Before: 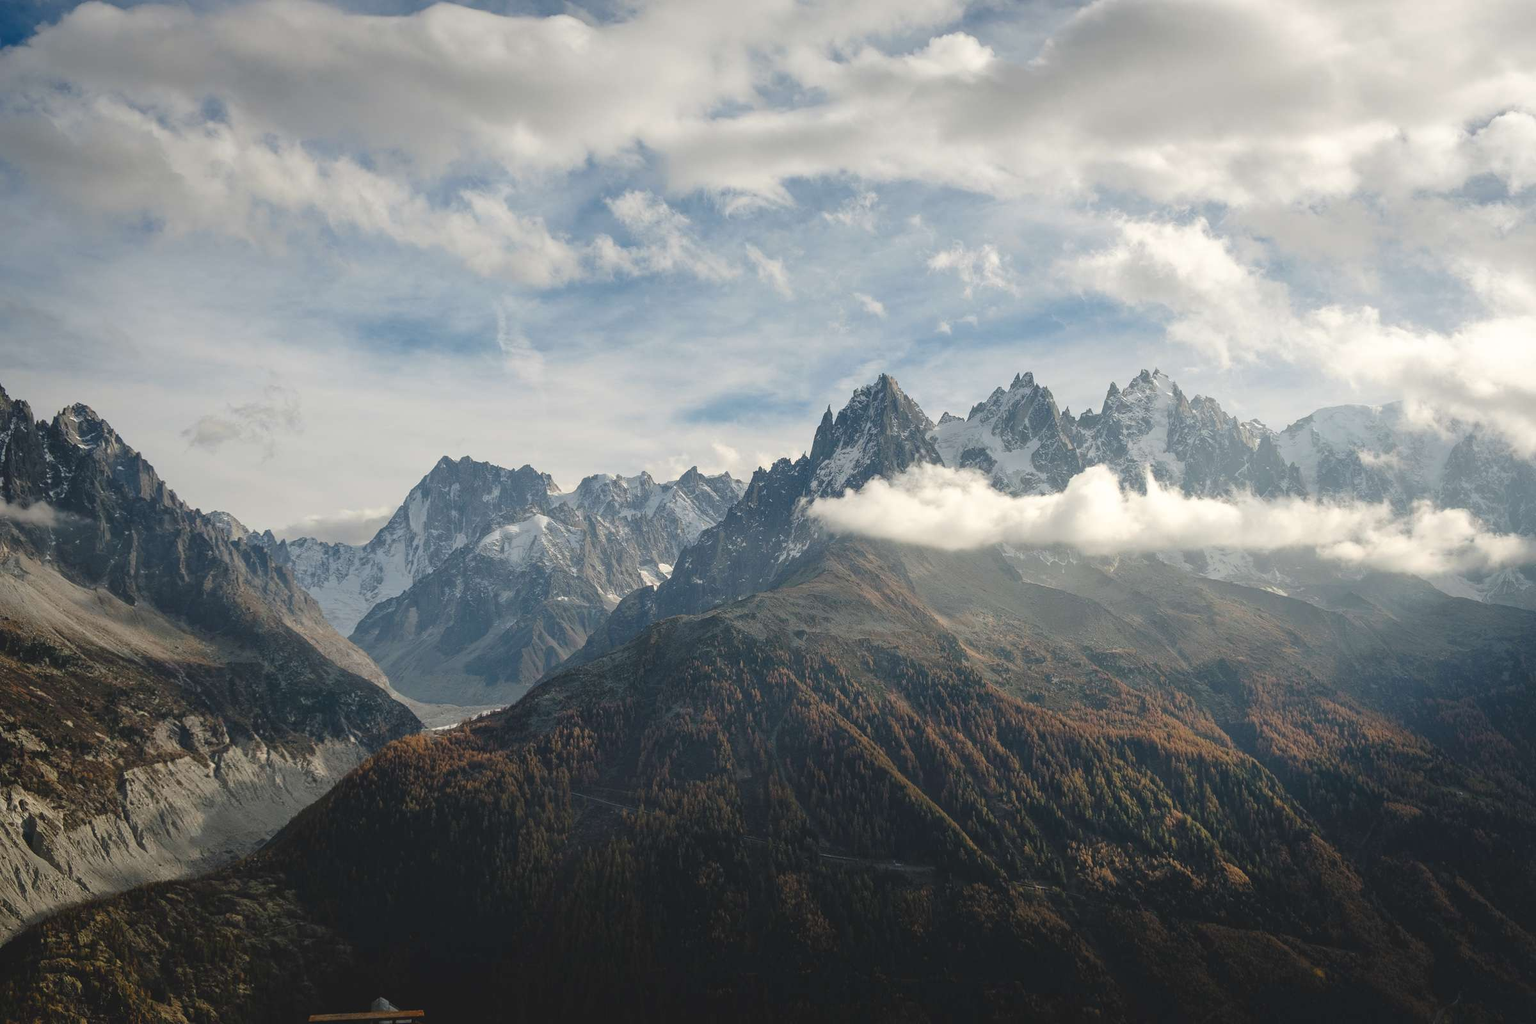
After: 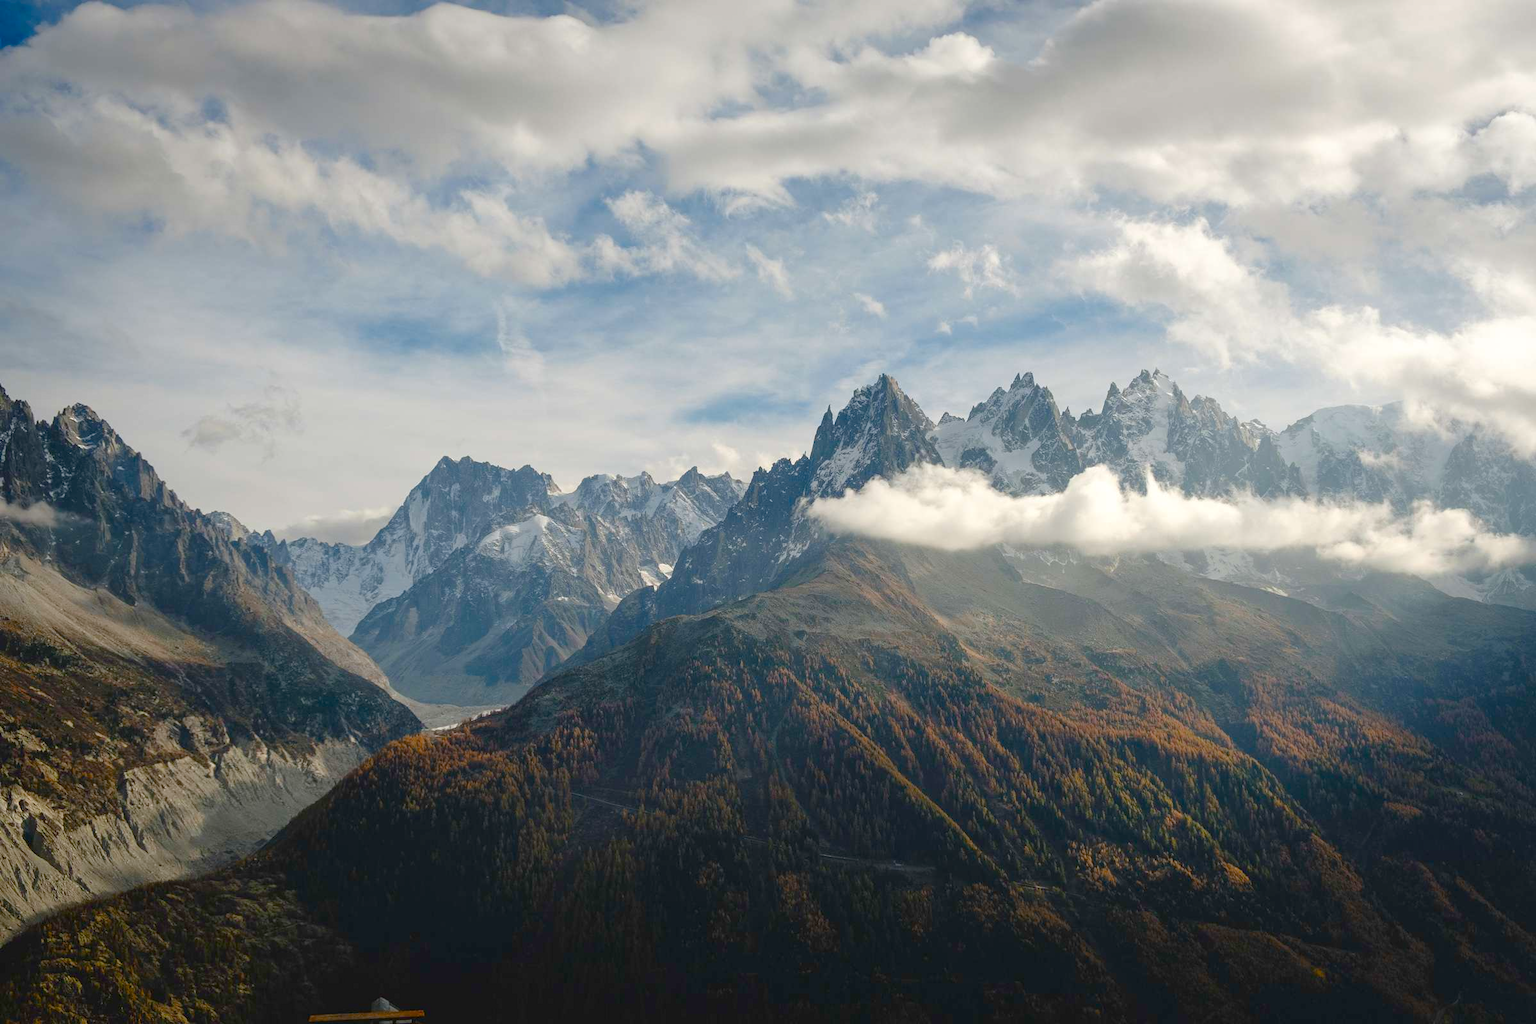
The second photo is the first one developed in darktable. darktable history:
color balance rgb: global offset › luminance -0.493%, perceptual saturation grading › global saturation 34.604%, perceptual saturation grading › highlights -29.926%, perceptual saturation grading › shadows 35.734%, perceptual brilliance grading › global brilliance 2.764%, perceptual brilliance grading › highlights -2.298%, perceptual brilliance grading › shadows 2.958%
